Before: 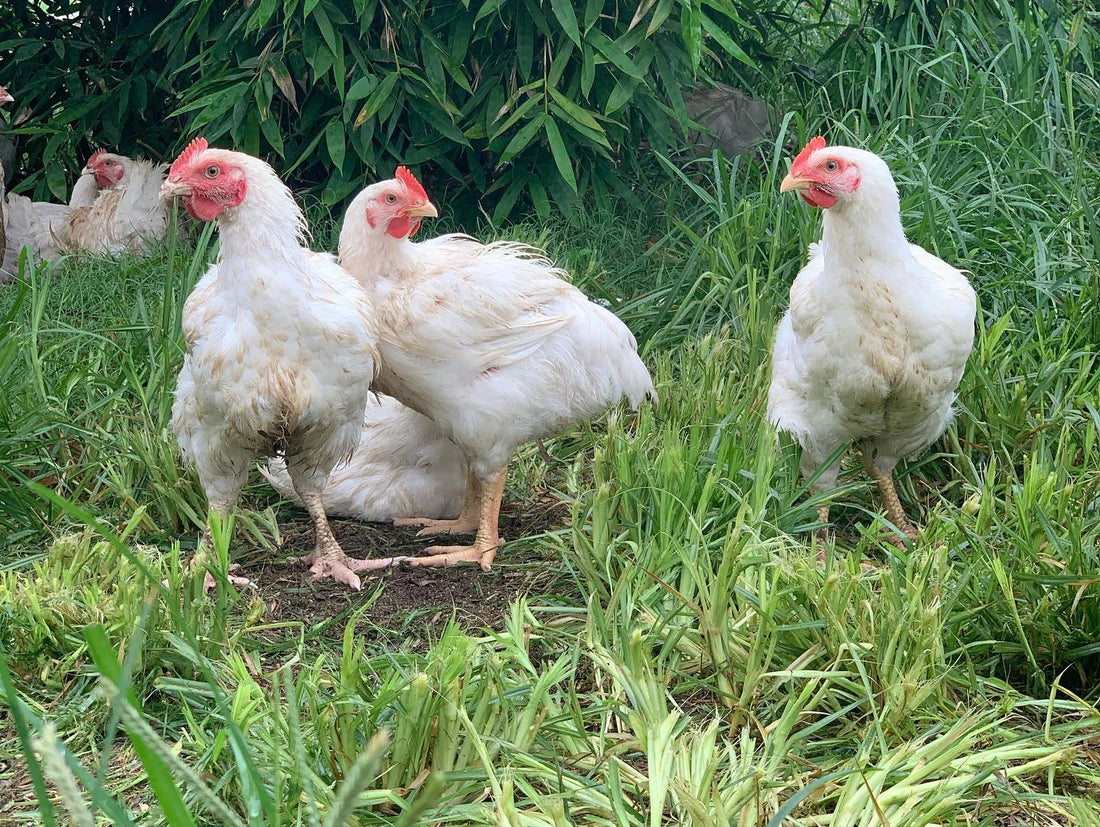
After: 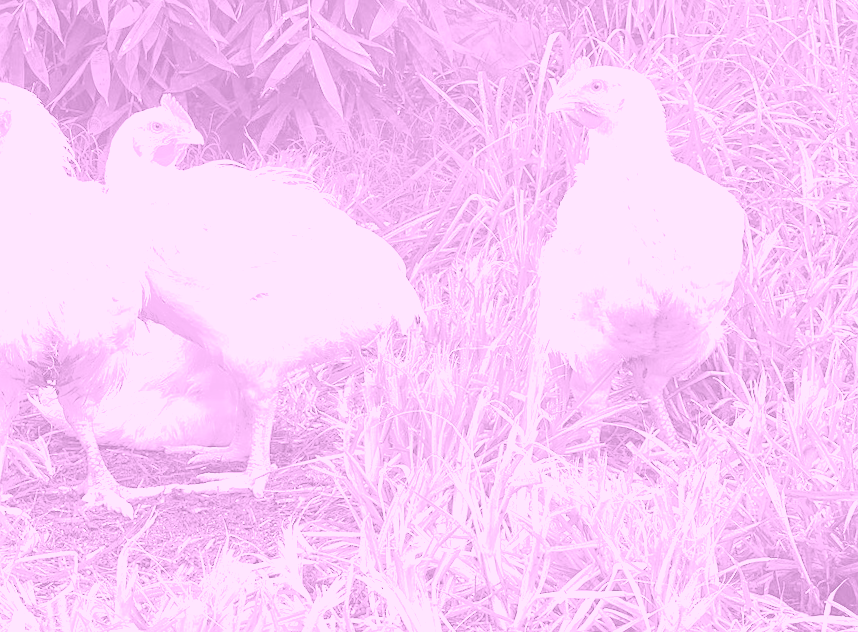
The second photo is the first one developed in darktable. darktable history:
local contrast: highlights 100%, shadows 100%, detail 120%, midtone range 0.2
sharpen: amount 0.2
colorize: hue 331.2°, saturation 69%, source mix 30.28%, lightness 69.02%, version 1
exposure: black level correction 0, exposure 1.1 EV, compensate exposure bias true, compensate highlight preservation false
rotate and perspective: rotation -1°, crop left 0.011, crop right 0.989, crop top 0.025, crop bottom 0.975
shadows and highlights: shadows 40, highlights -60
tone equalizer: -8 EV -0.417 EV, -7 EV -0.389 EV, -6 EV -0.333 EV, -5 EV -0.222 EV, -3 EV 0.222 EV, -2 EV 0.333 EV, -1 EV 0.389 EV, +0 EV 0.417 EV, edges refinement/feathering 500, mask exposure compensation -1.57 EV, preserve details no
crop and rotate: left 20.74%, top 7.912%, right 0.375%, bottom 13.378%
